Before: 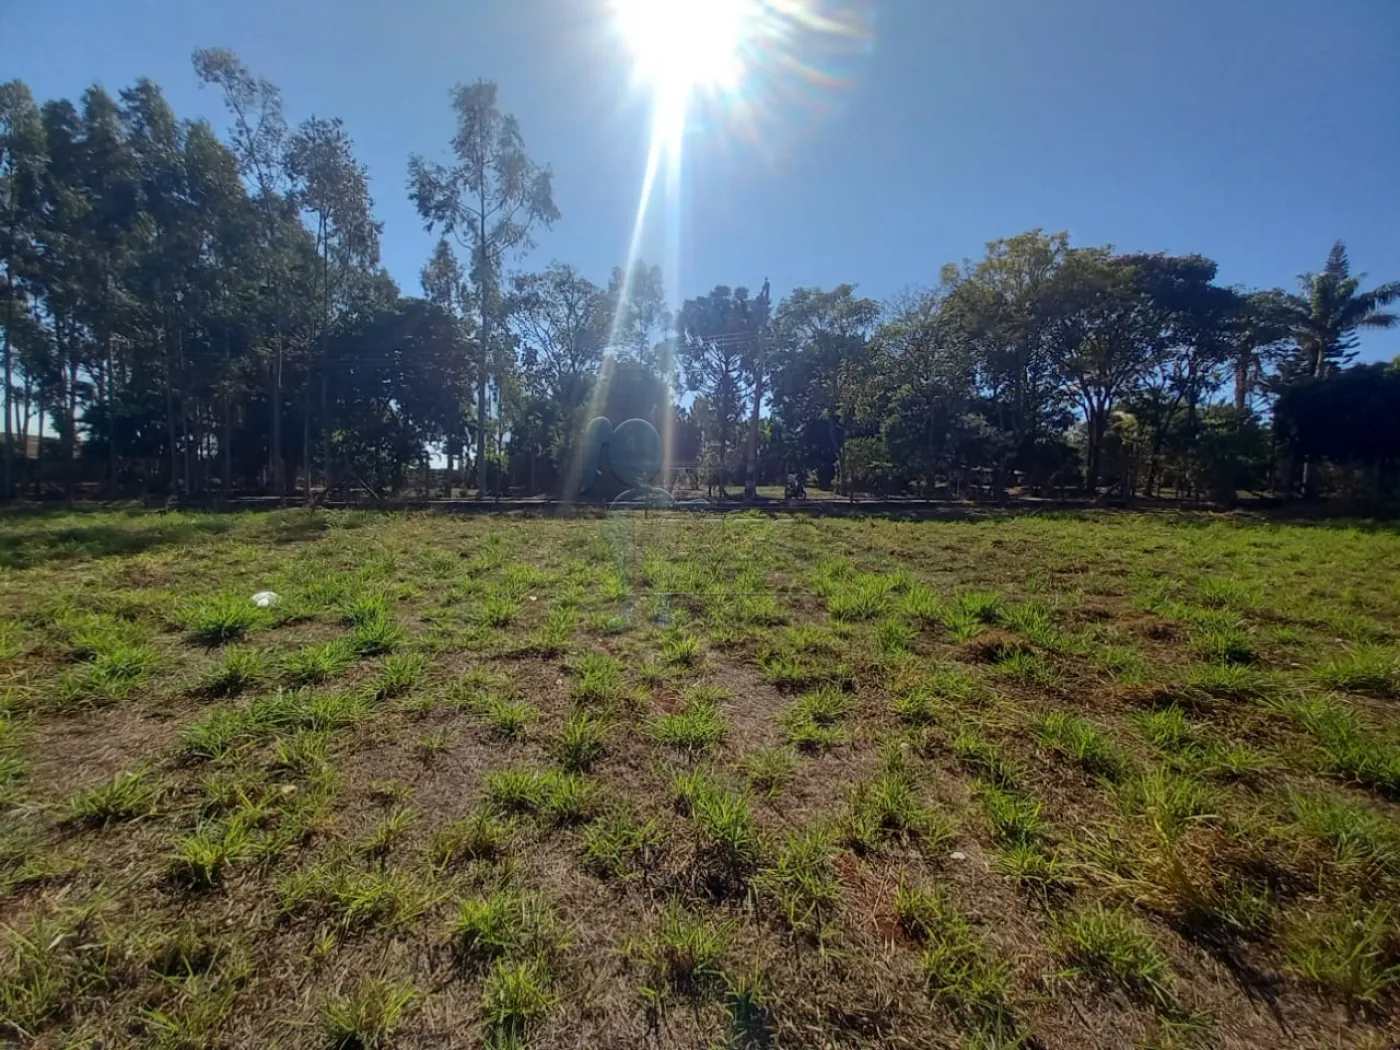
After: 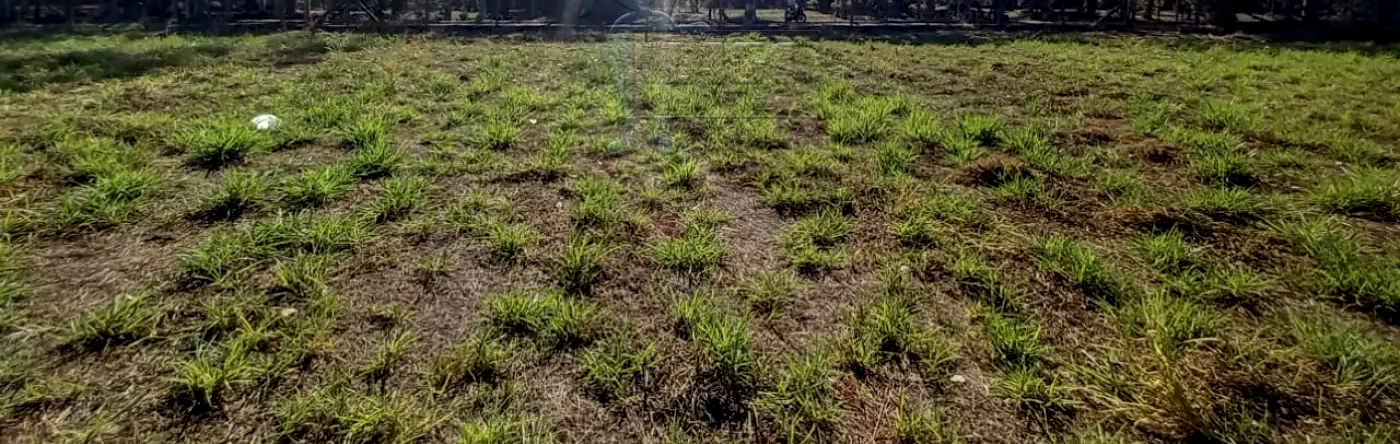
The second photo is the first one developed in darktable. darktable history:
crop: top 45.515%, bottom 12.136%
local contrast: highlights 24%, detail 150%
